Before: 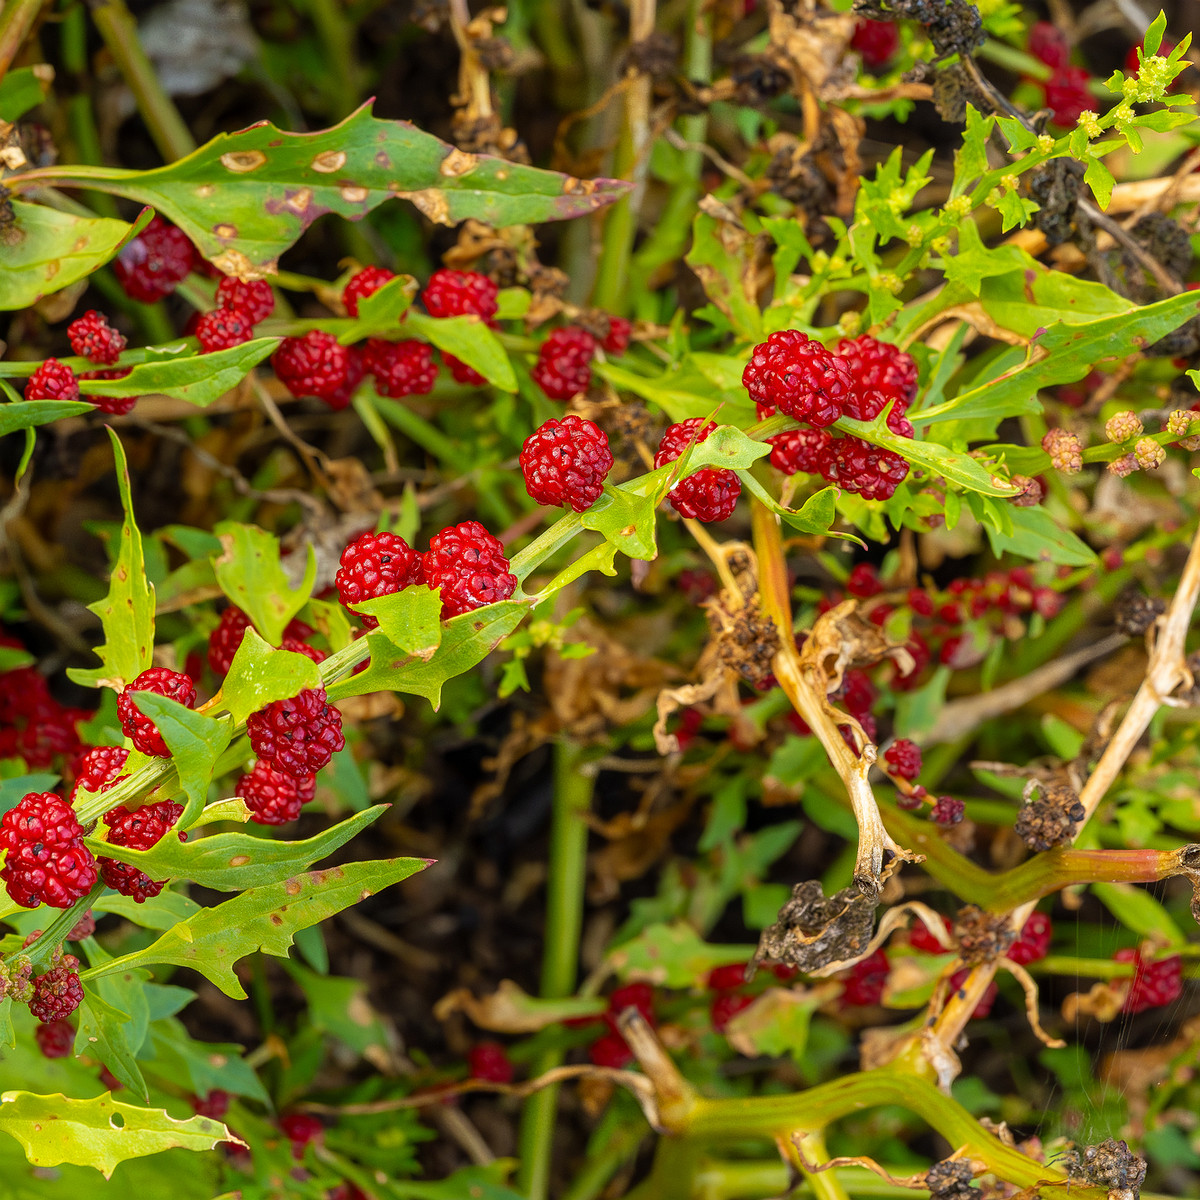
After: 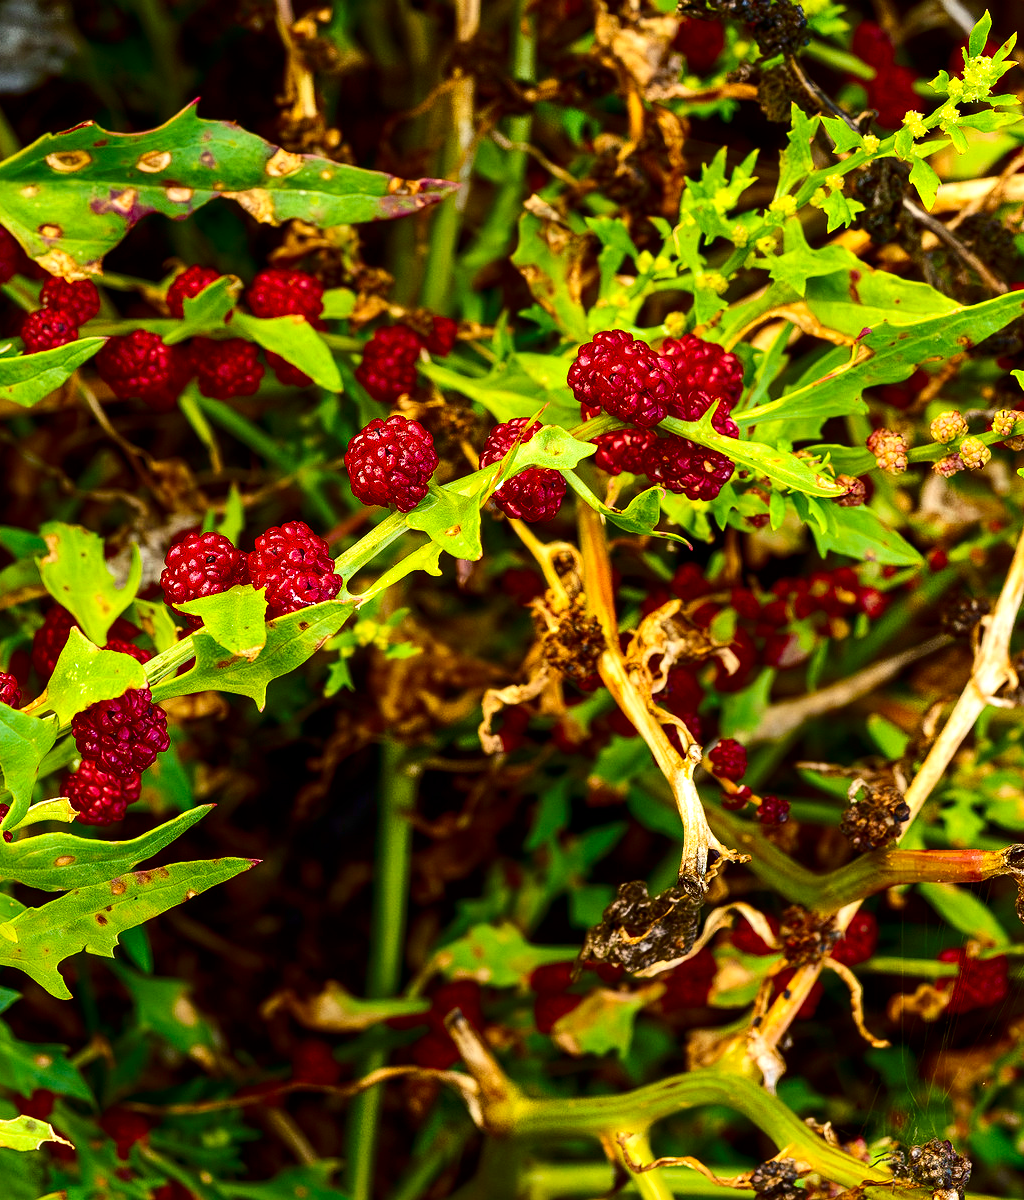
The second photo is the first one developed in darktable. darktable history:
contrast brightness saturation: contrast 0.22, brightness -0.19, saturation 0.24
crop and rotate: left 14.584%
color balance rgb: shadows lift › luminance -20%, power › hue 72.24°, highlights gain › luminance 15%, global offset › hue 171.6°, perceptual saturation grading › global saturation 14.09%, perceptual saturation grading › highlights -25%, perceptual saturation grading › shadows 25%, global vibrance 25%, contrast 10%
